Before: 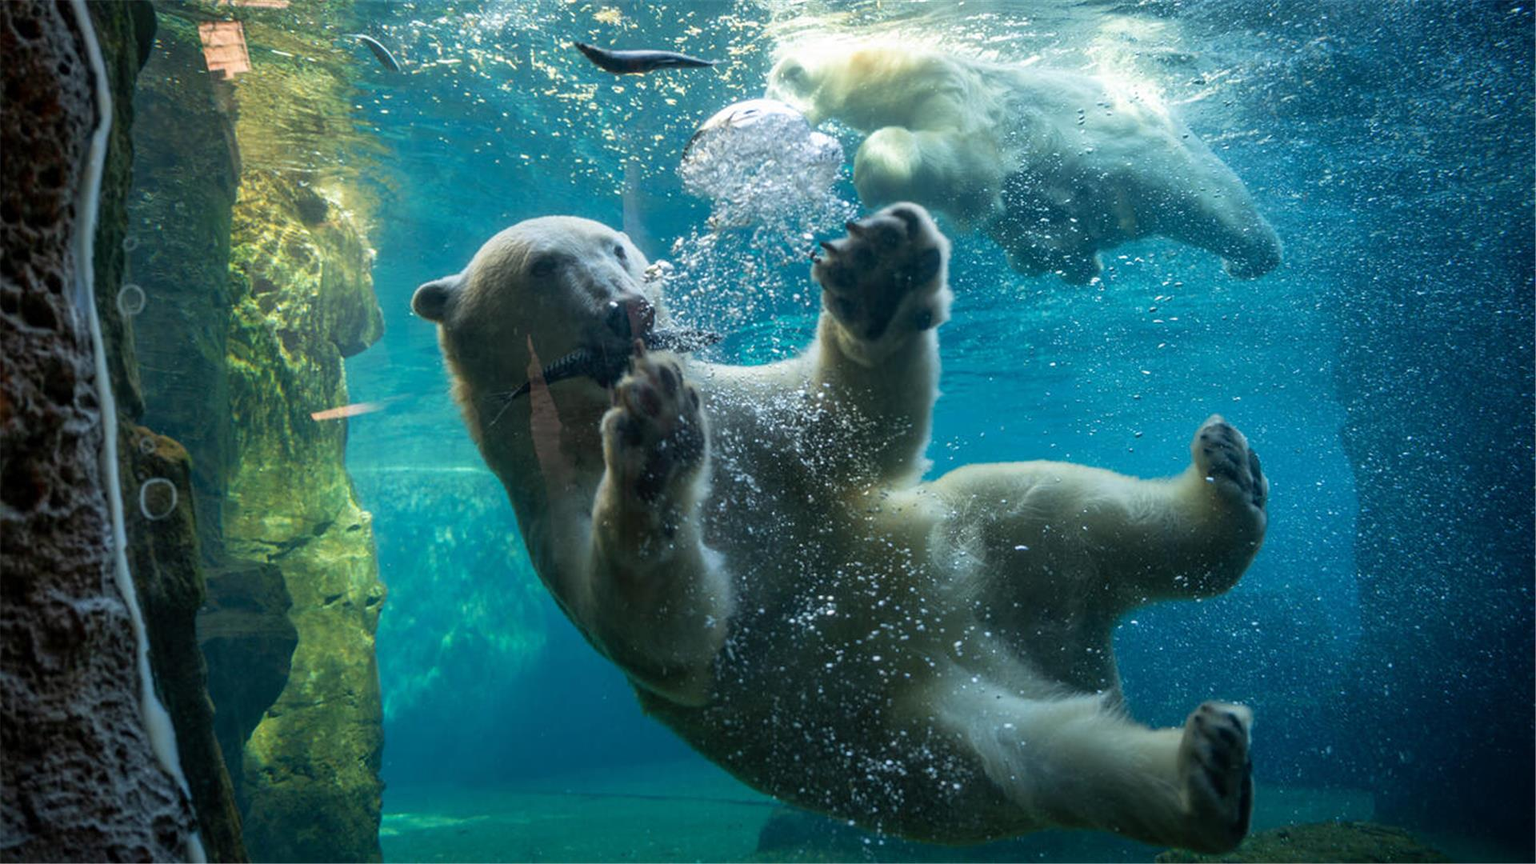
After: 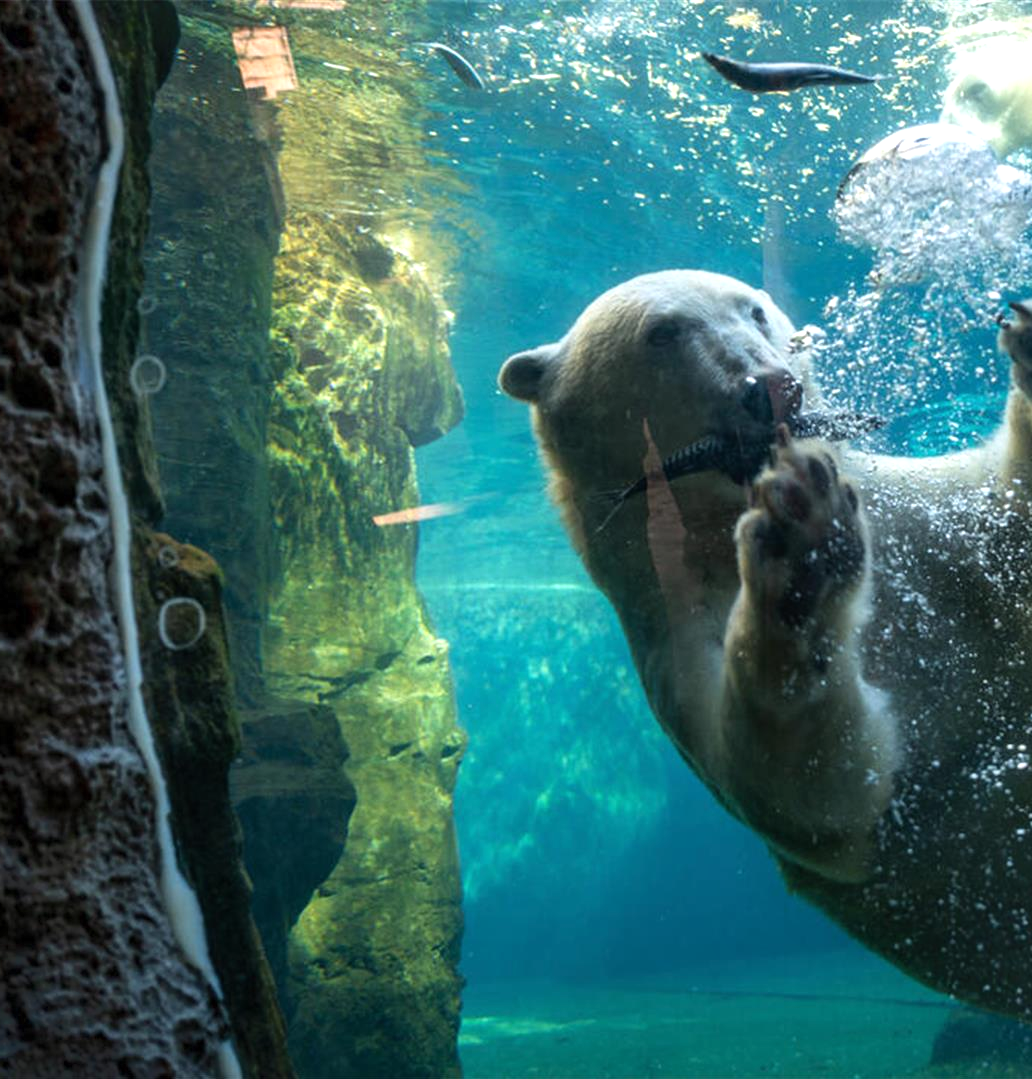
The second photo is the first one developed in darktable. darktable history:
shadows and highlights: shadows 62.72, white point adjustment 0.335, highlights -33.84, compress 84.18%
tone equalizer: -8 EV -0.412 EV, -7 EV -0.36 EV, -6 EV -0.326 EV, -5 EV -0.25 EV, -3 EV 0.188 EV, -2 EV 0.331 EV, -1 EV 0.411 EV, +0 EV 0.41 EV
crop: left 0.838%, right 45.401%, bottom 0.079%
